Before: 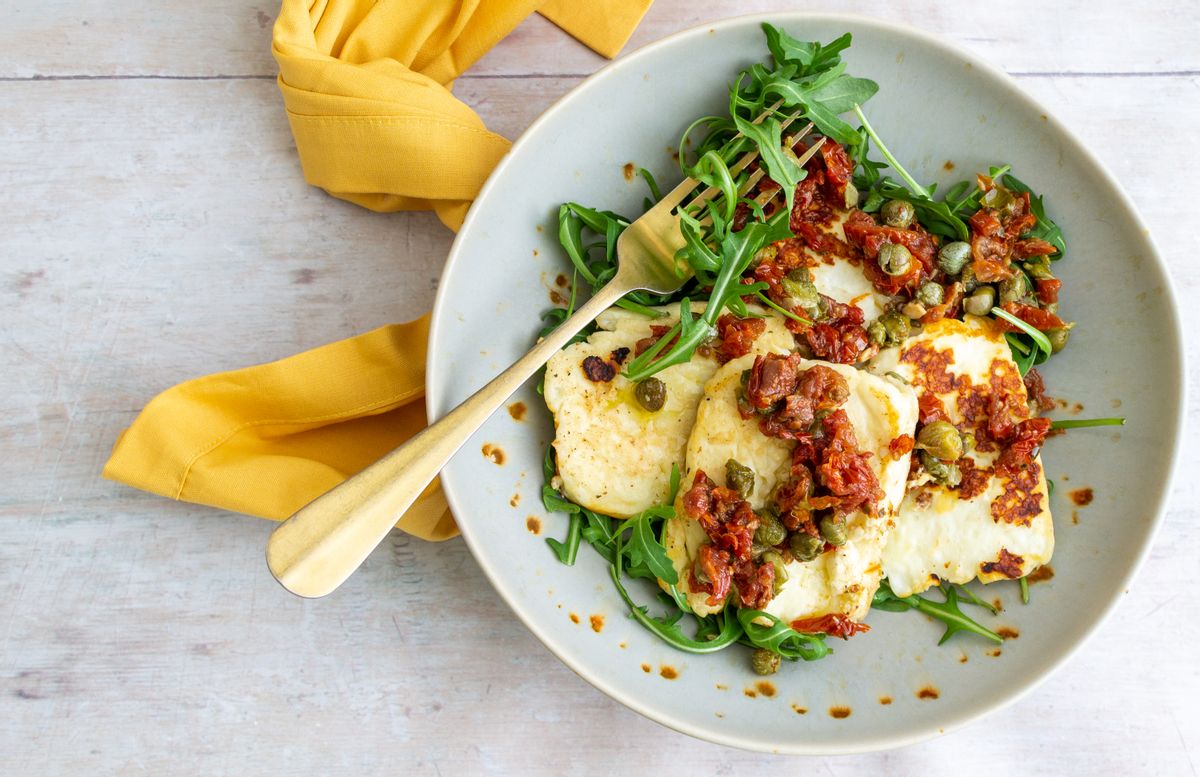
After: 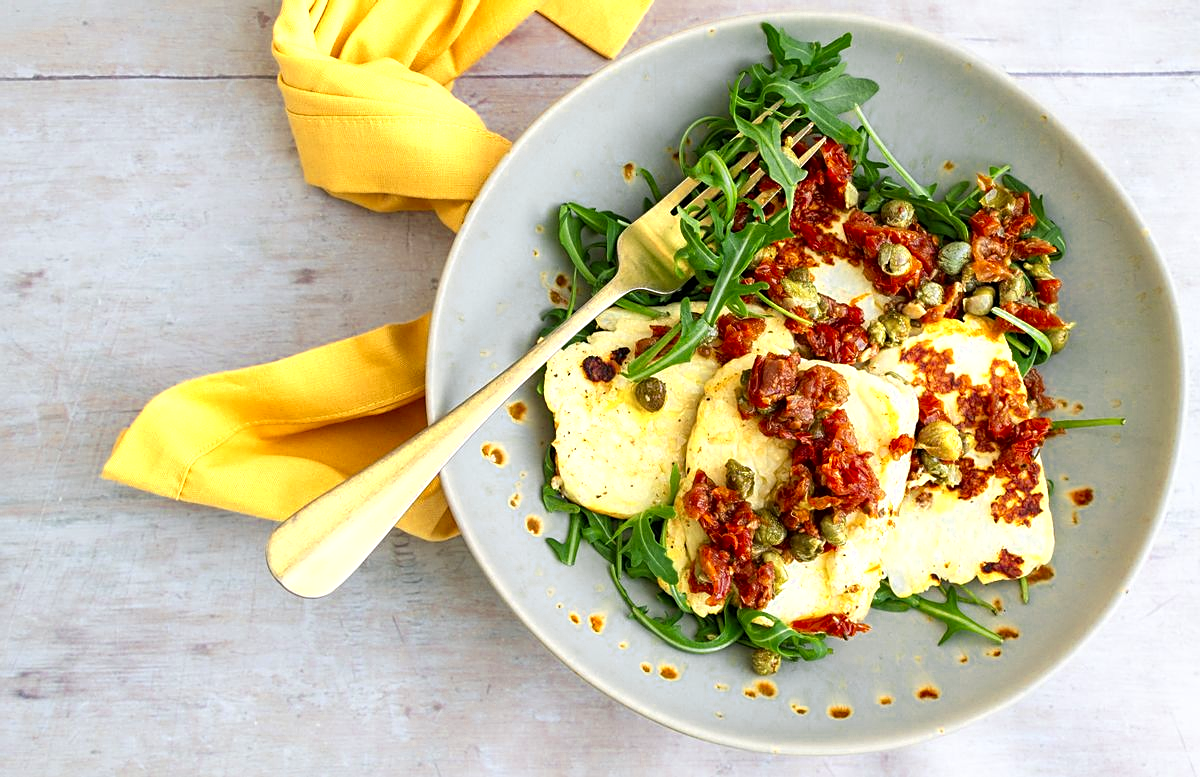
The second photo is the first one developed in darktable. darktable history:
sharpen: on, module defaults
color zones: curves: ch0 [(0.004, 0.305) (0.261, 0.623) (0.389, 0.399) (0.708, 0.571) (0.947, 0.34)]; ch1 [(0.025, 0.645) (0.229, 0.584) (0.326, 0.551) (0.484, 0.262) (0.757, 0.643)]
